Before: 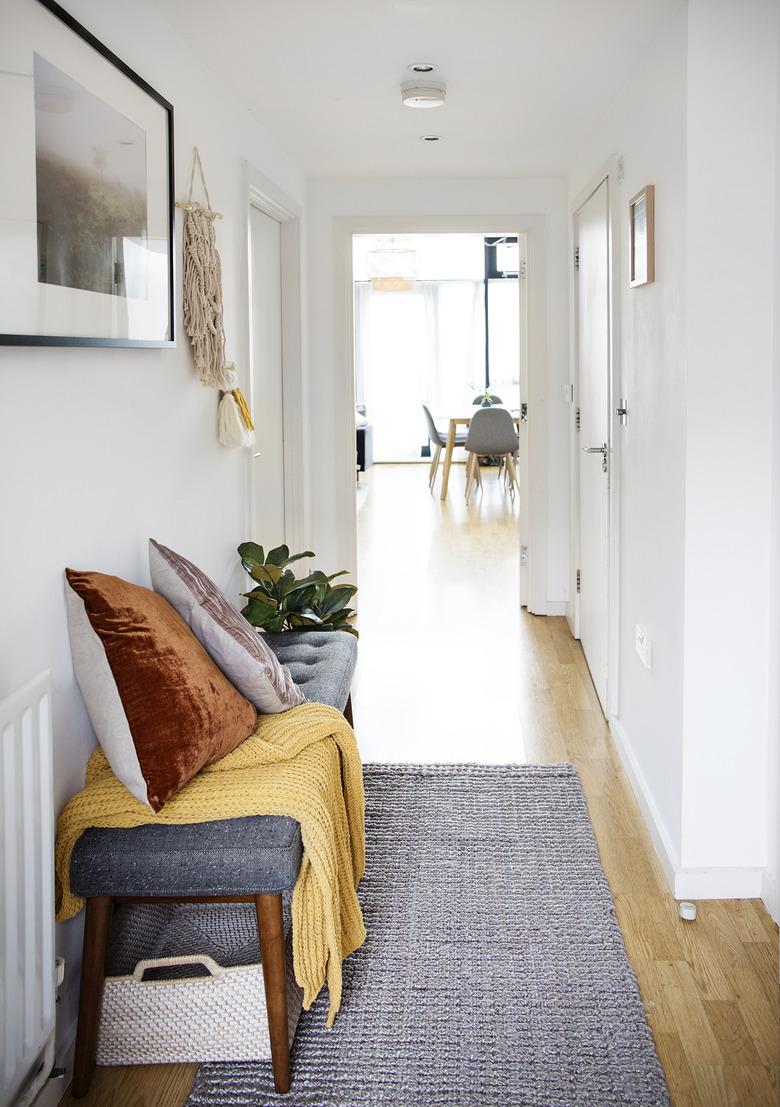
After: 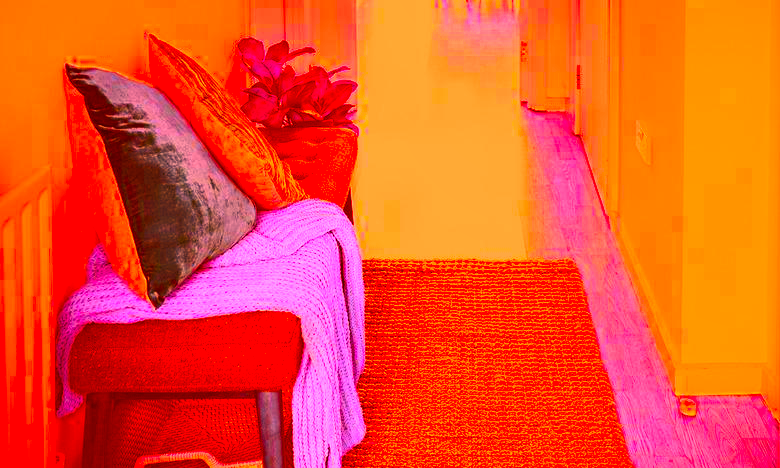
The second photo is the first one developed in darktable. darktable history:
tone equalizer: -8 EV 0.278 EV, -7 EV 0.438 EV, -6 EV 0.423 EV, -5 EV 0.223 EV, -3 EV -0.243 EV, -2 EV -0.391 EV, -1 EV -0.402 EV, +0 EV -0.244 EV, luminance estimator HSV value / RGB max
crop: top 45.532%, bottom 12.178%
color correction: highlights a* -39.23, highlights b* -39.6, shadows a* -39.9, shadows b* -39.52, saturation -2.95
exposure: exposure 1.205 EV, compensate exposure bias true, compensate highlight preservation false
shadows and highlights: radius 120.61, shadows 21.66, white point adjustment -9.6, highlights -15.18, soften with gaussian
